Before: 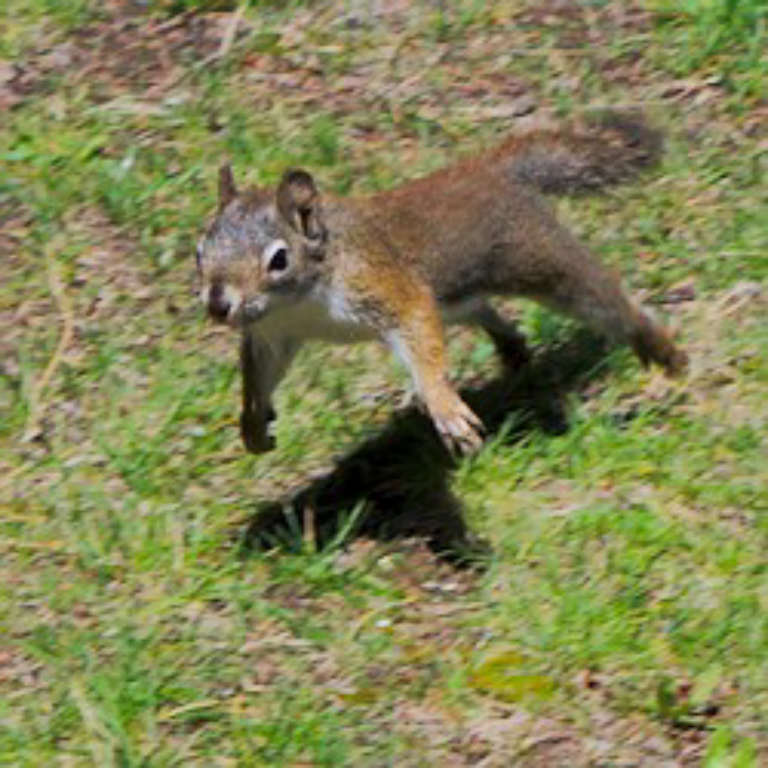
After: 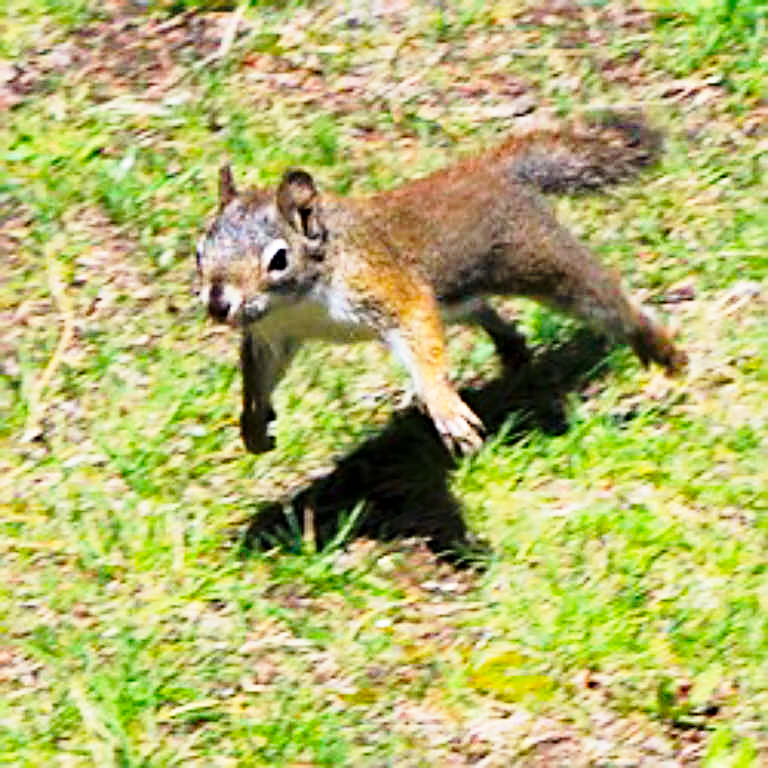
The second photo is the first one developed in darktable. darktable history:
base curve: curves: ch0 [(0, 0) (0.026, 0.03) (0.109, 0.232) (0.351, 0.748) (0.669, 0.968) (1, 1)], preserve colors none
sharpen: on, module defaults
haze removal: compatibility mode true, adaptive false
